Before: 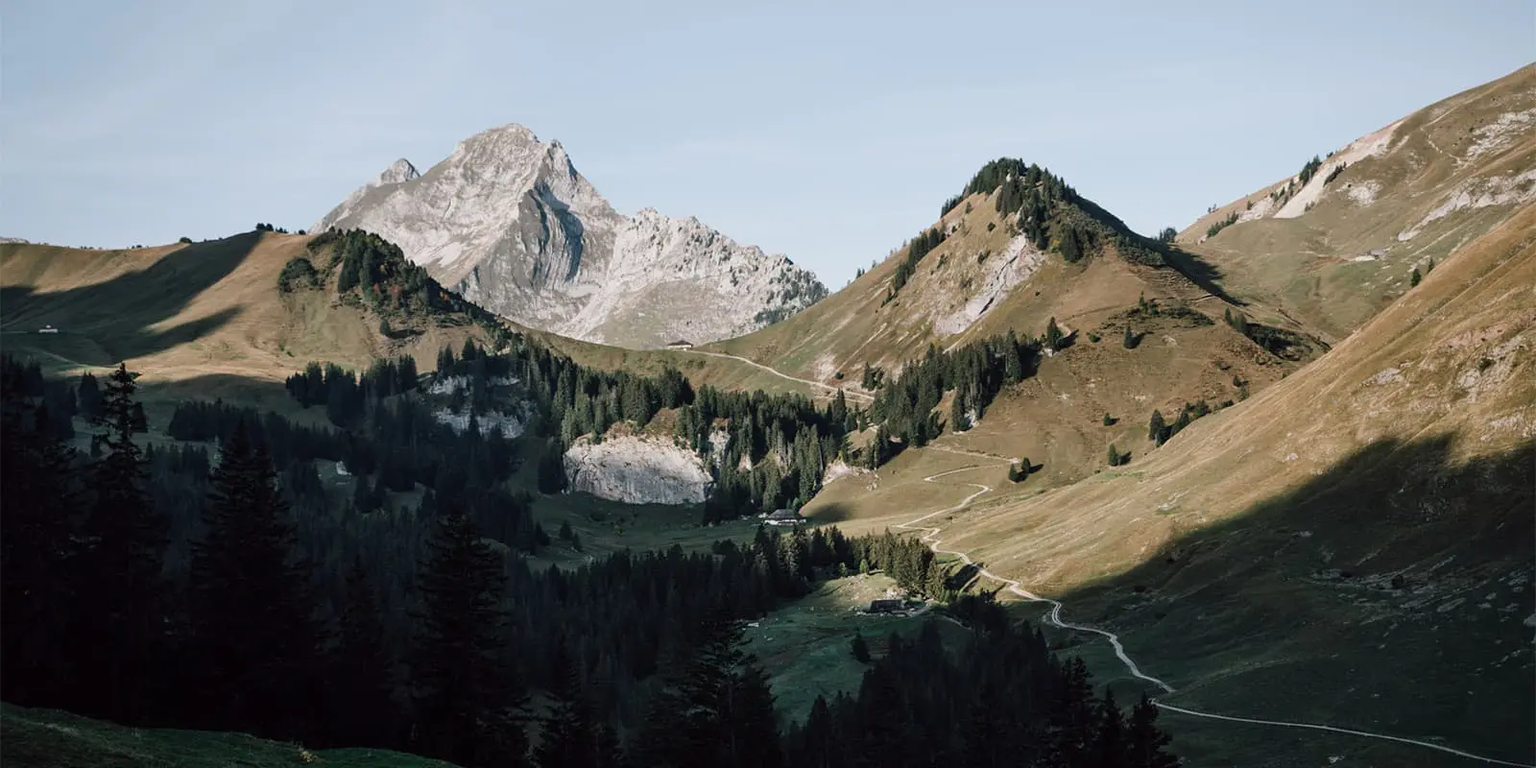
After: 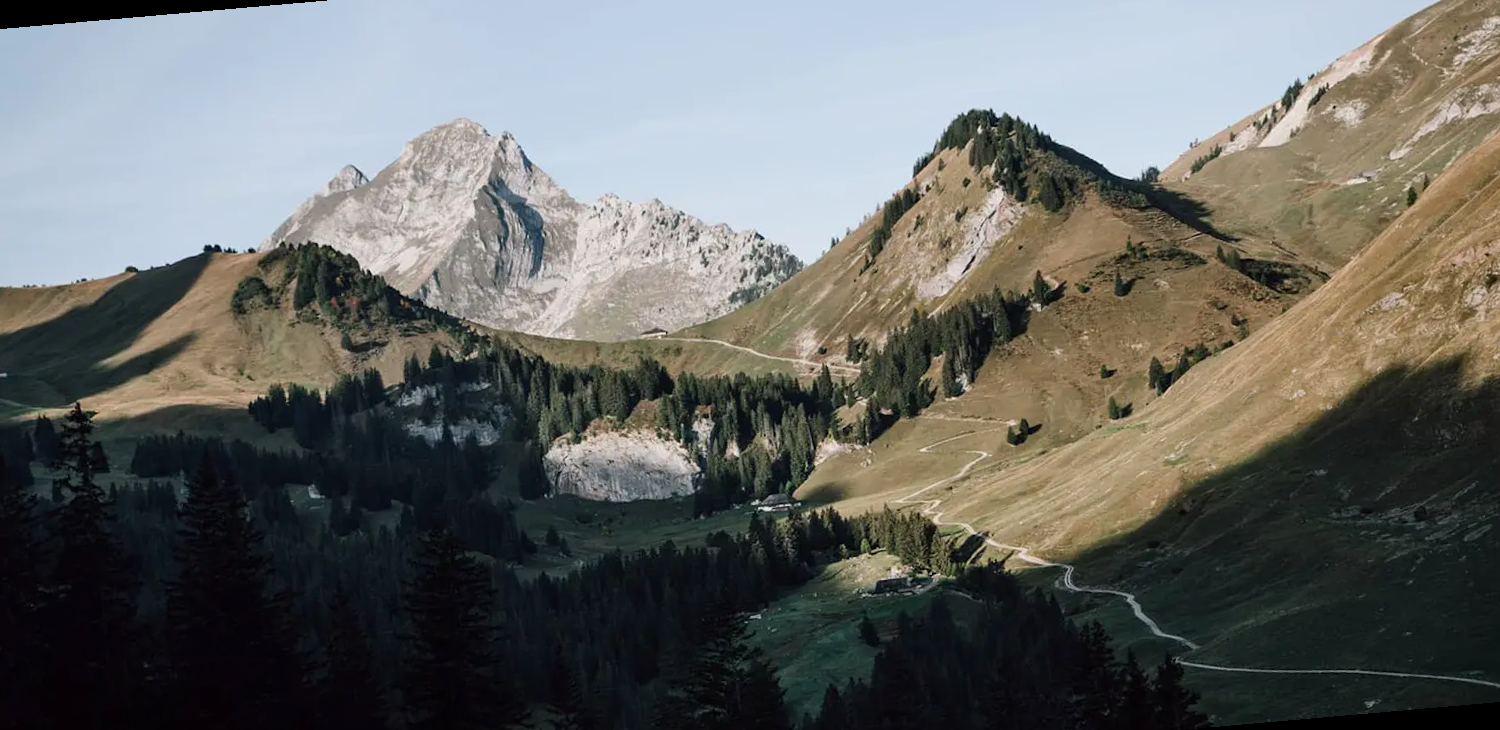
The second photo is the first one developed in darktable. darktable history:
contrast brightness saturation: contrast 0.08, saturation 0.02
rotate and perspective: rotation -5°, crop left 0.05, crop right 0.952, crop top 0.11, crop bottom 0.89
